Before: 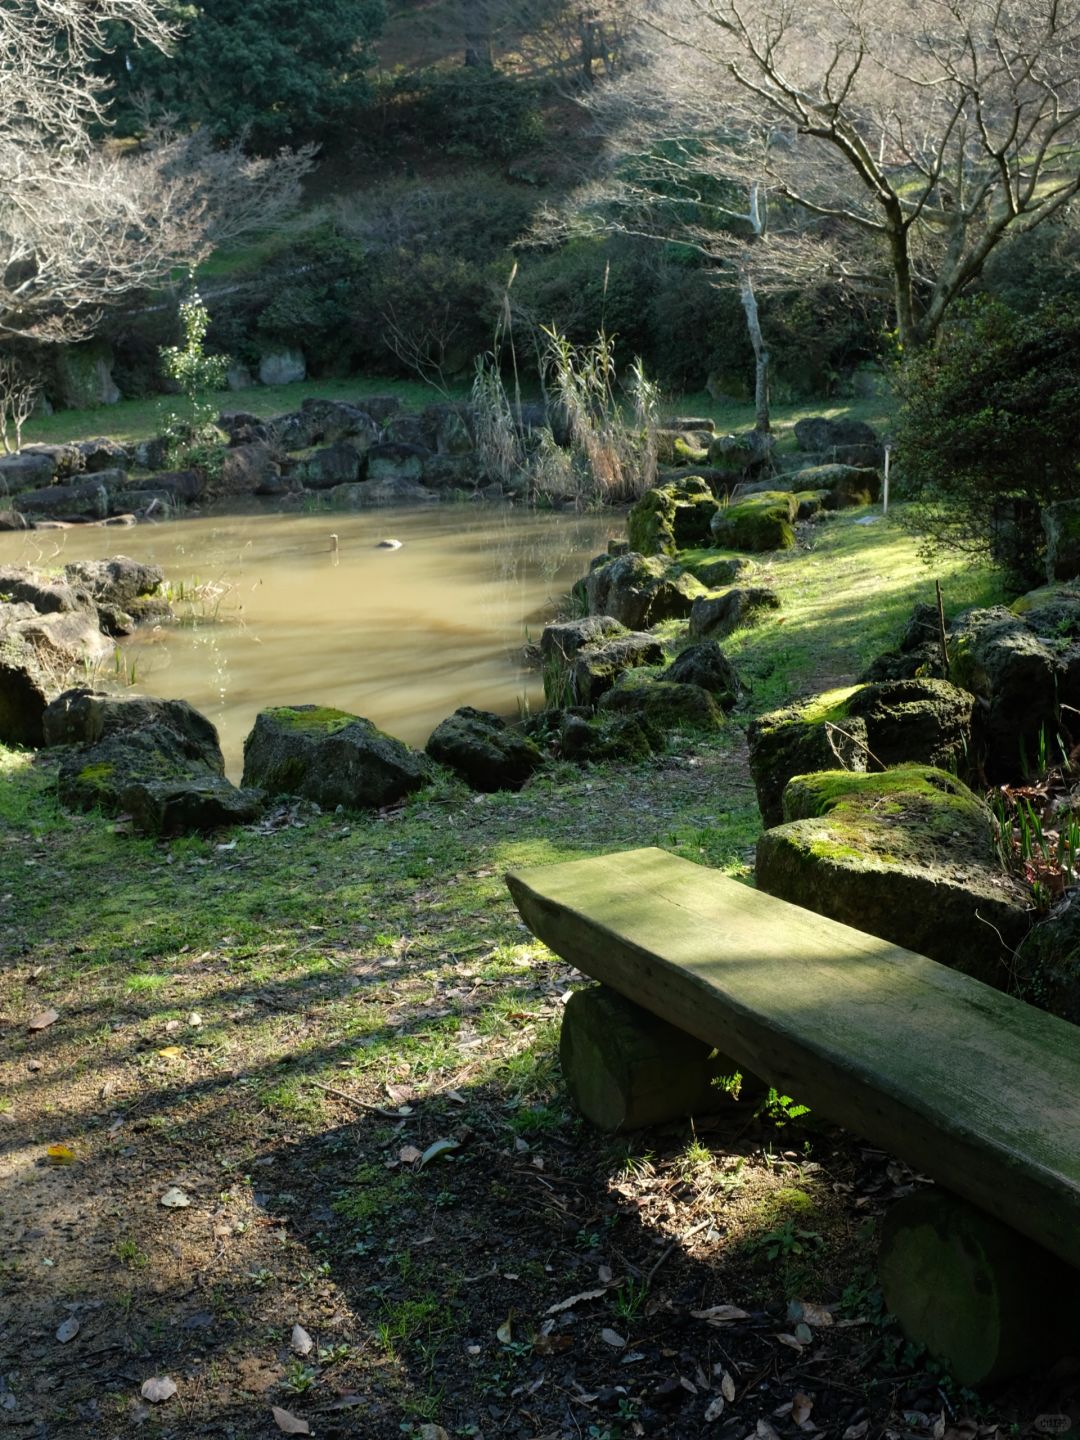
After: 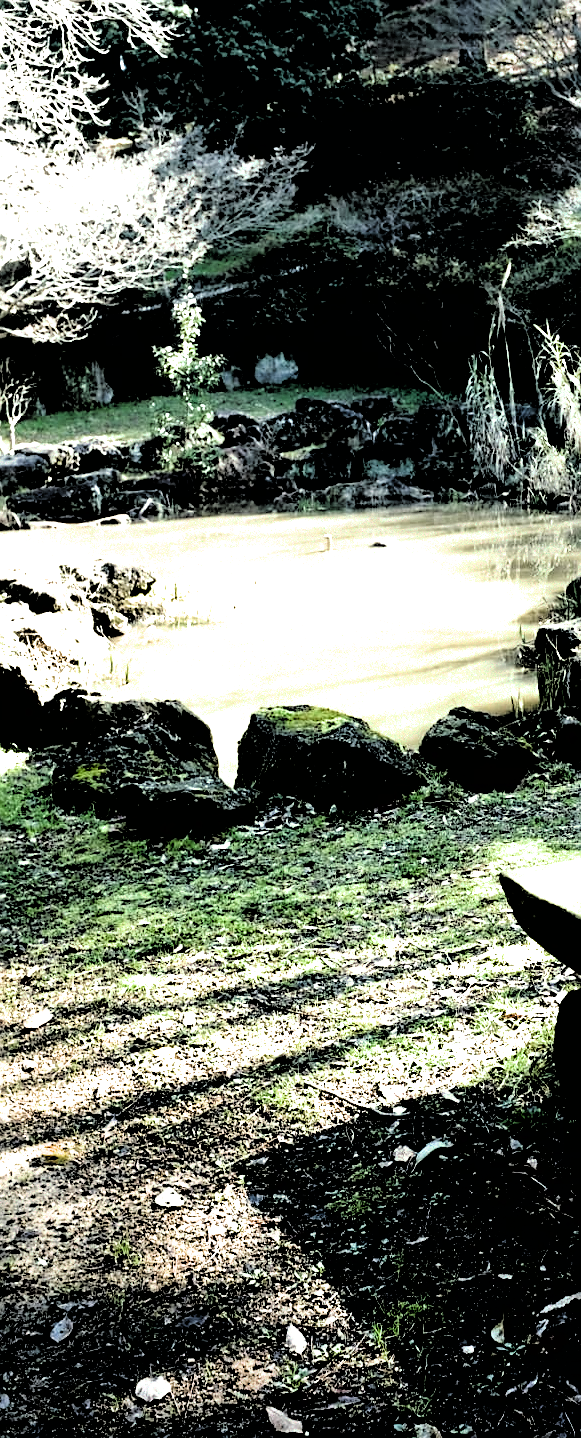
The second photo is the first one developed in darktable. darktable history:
filmic rgb: black relative exposure -1 EV, white relative exposure 2.05 EV, hardness 1.52, contrast 2.25, enable highlight reconstruction true
exposure: black level correction 0, exposure 1.1 EV, compensate exposure bias true, compensate highlight preservation false
sharpen: on, module defaults
crop: left 0.587%, right 45.588%, bottom 0.086%
